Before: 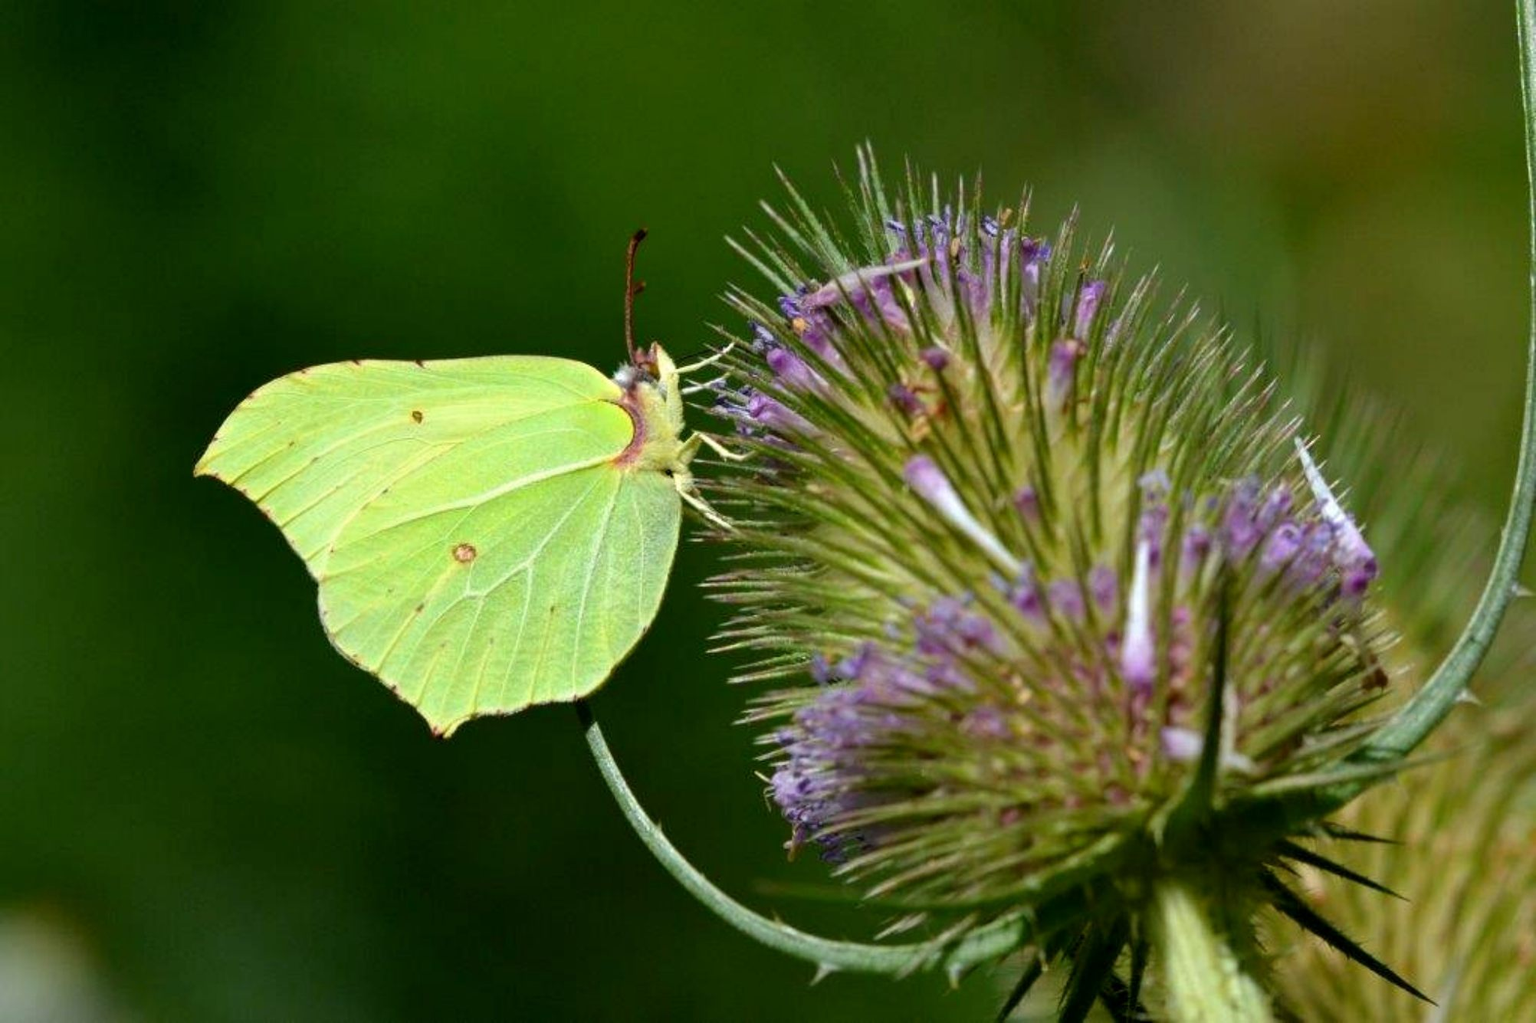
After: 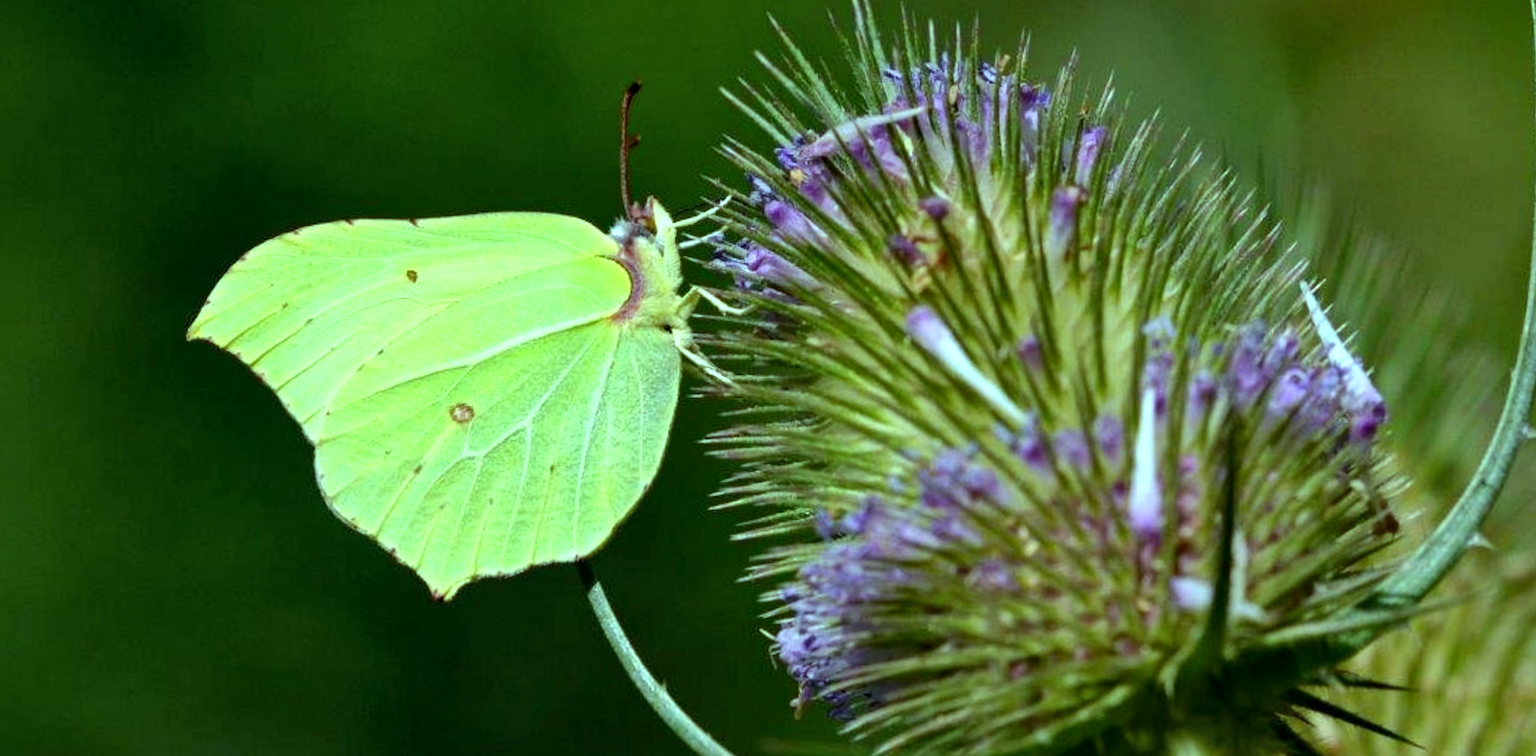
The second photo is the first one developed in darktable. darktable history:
white balance: red 0.984, blue 1.059
local contrast: mode bilateral grid, contrast 20, coarseness 50, detail 130%, midtone range 0.2
rotate and perspective: rotation -1°, crop left 0.011, crop right 0.989, crop top 0.025, crop bottom 0.975
crop: top 13.819%, bottom 11.169%
color balance: mode lift, gamma, gain (sRGB), lift [0.997, 0.979, 1.021, 1.011], gamma [1, 1.084, 0.916, 0.998], gain [1, 0.87, 1.13, 1.101], contrast 4.55%, contrast fulcrum 38.24%, output saturation 104.09%
